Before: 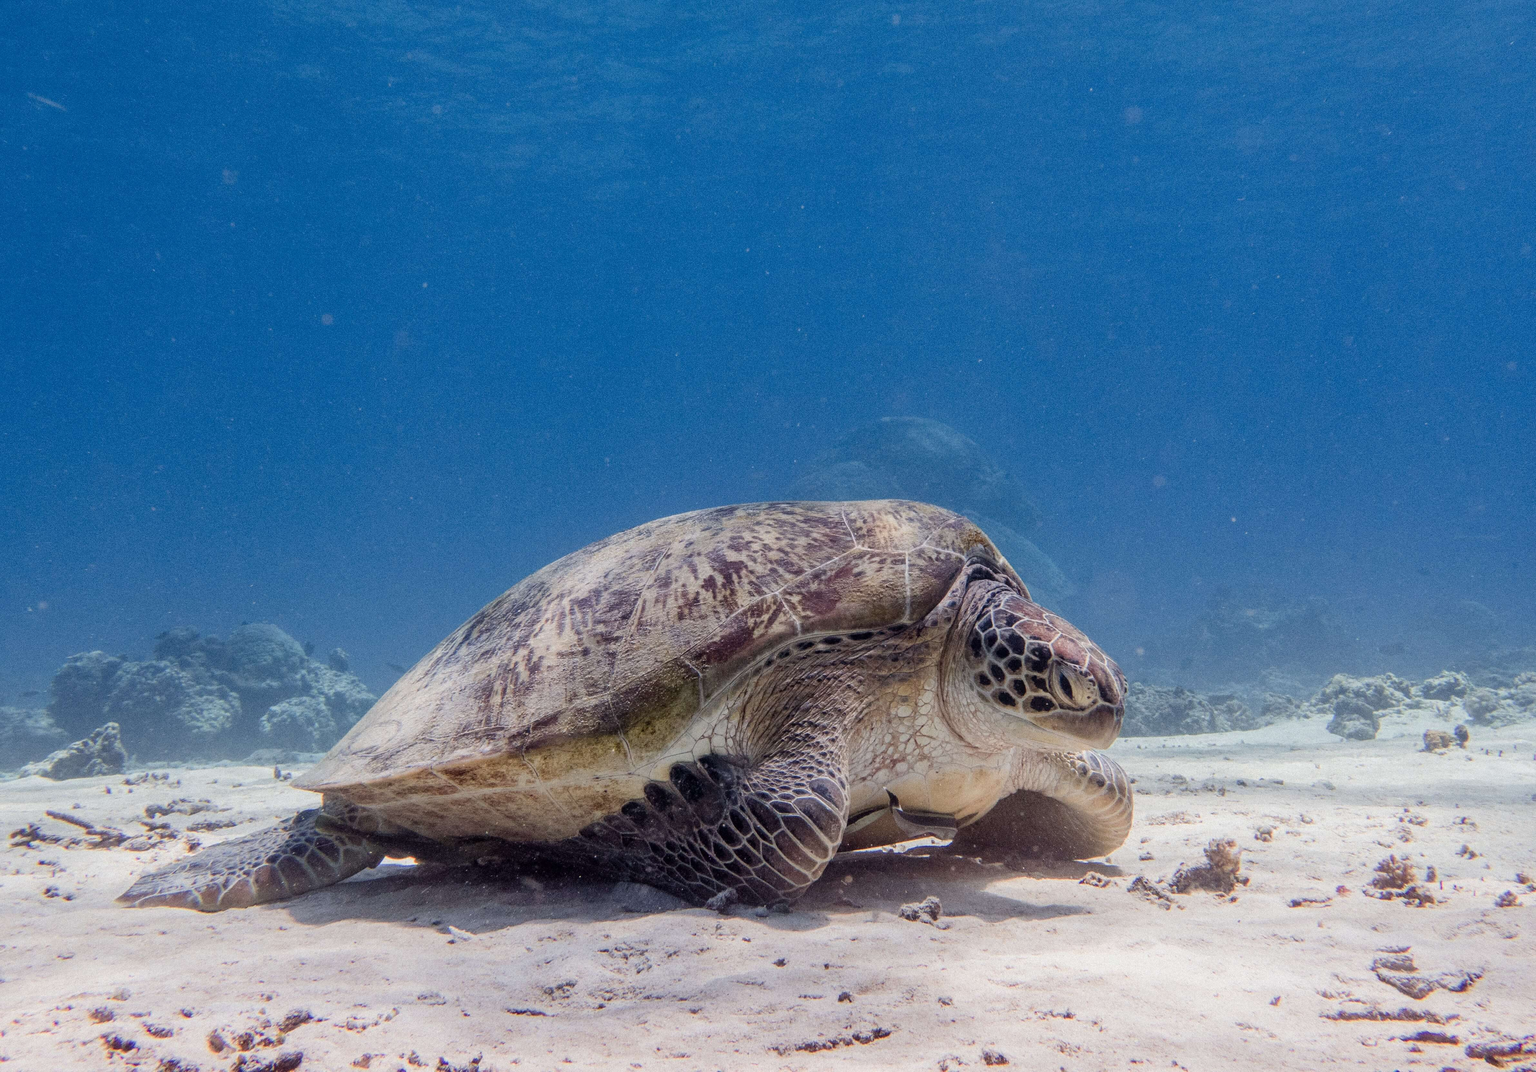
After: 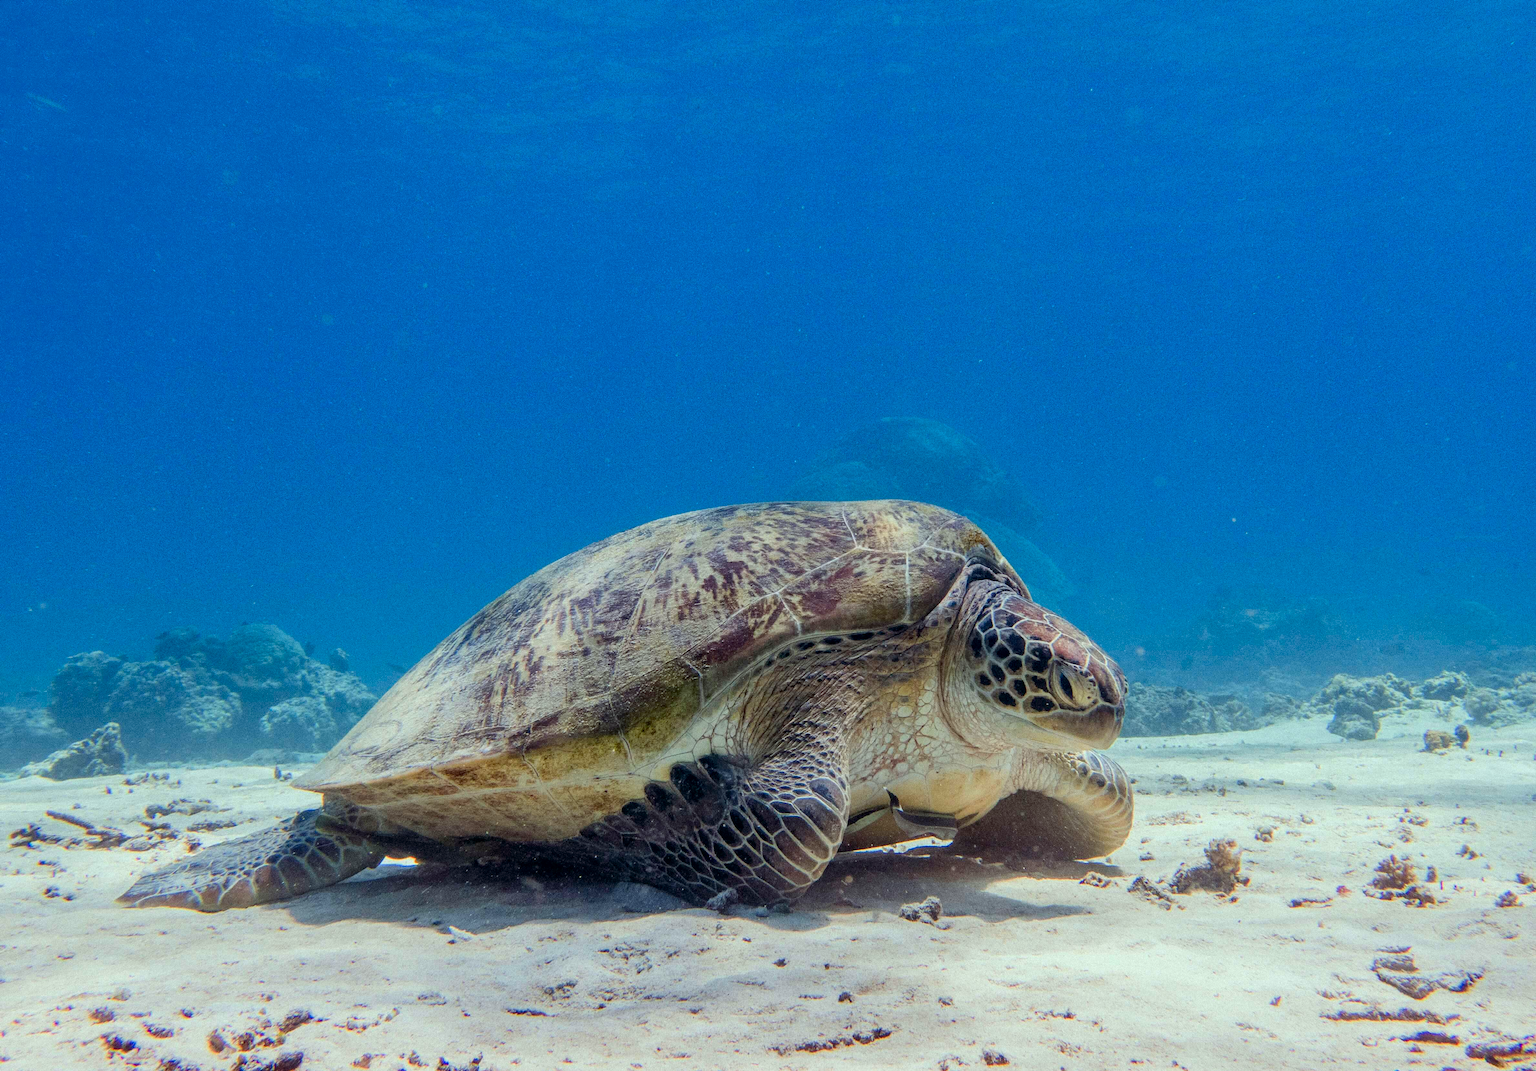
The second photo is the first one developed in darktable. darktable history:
color correction: highlights a* -7.66, highlights b* 1.38, shadows a* -3.82, saturation 1.43
contrast equalizer: octaves 7, y [[0.6 ×6], [0.55 ×6], [0 ×6], [0 ×6], [0 ×6]], mix 0.14
